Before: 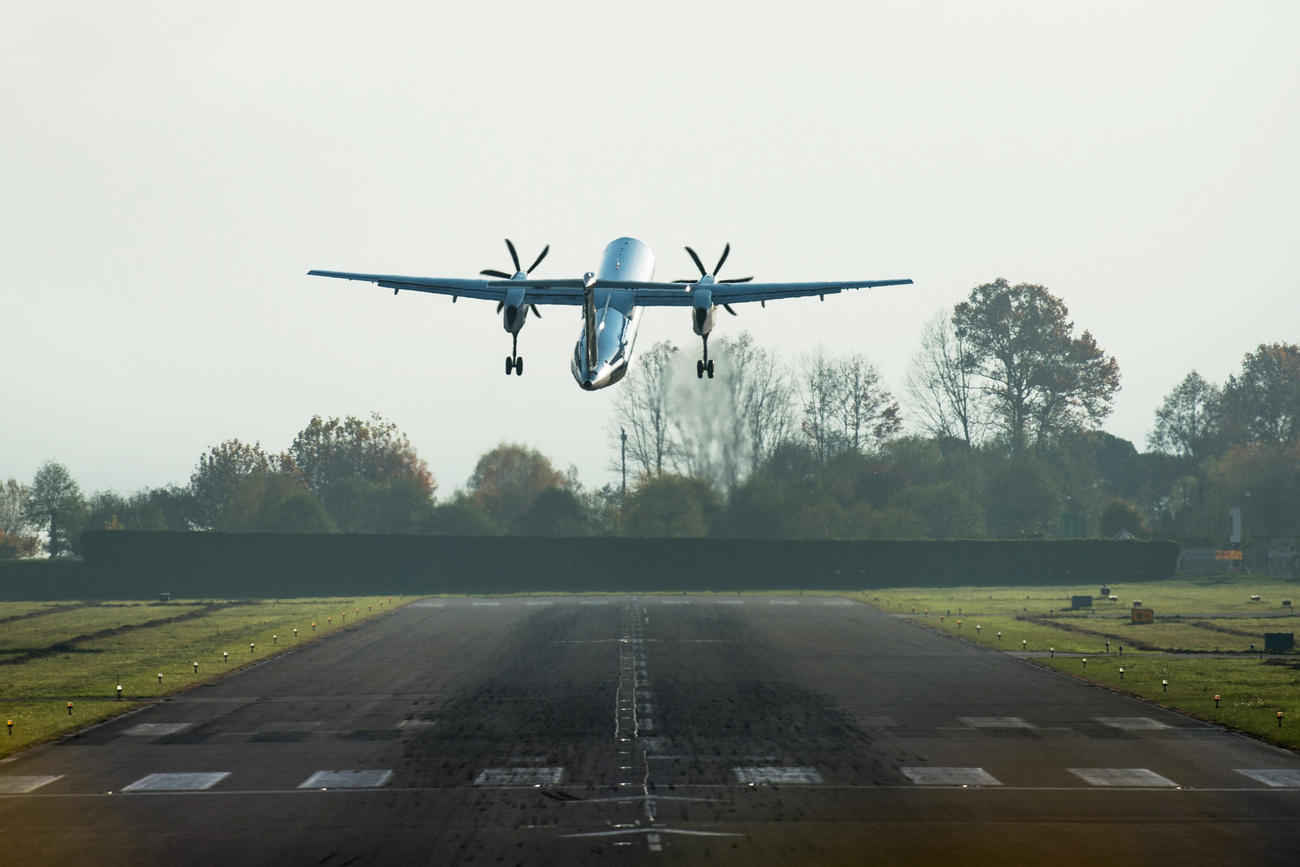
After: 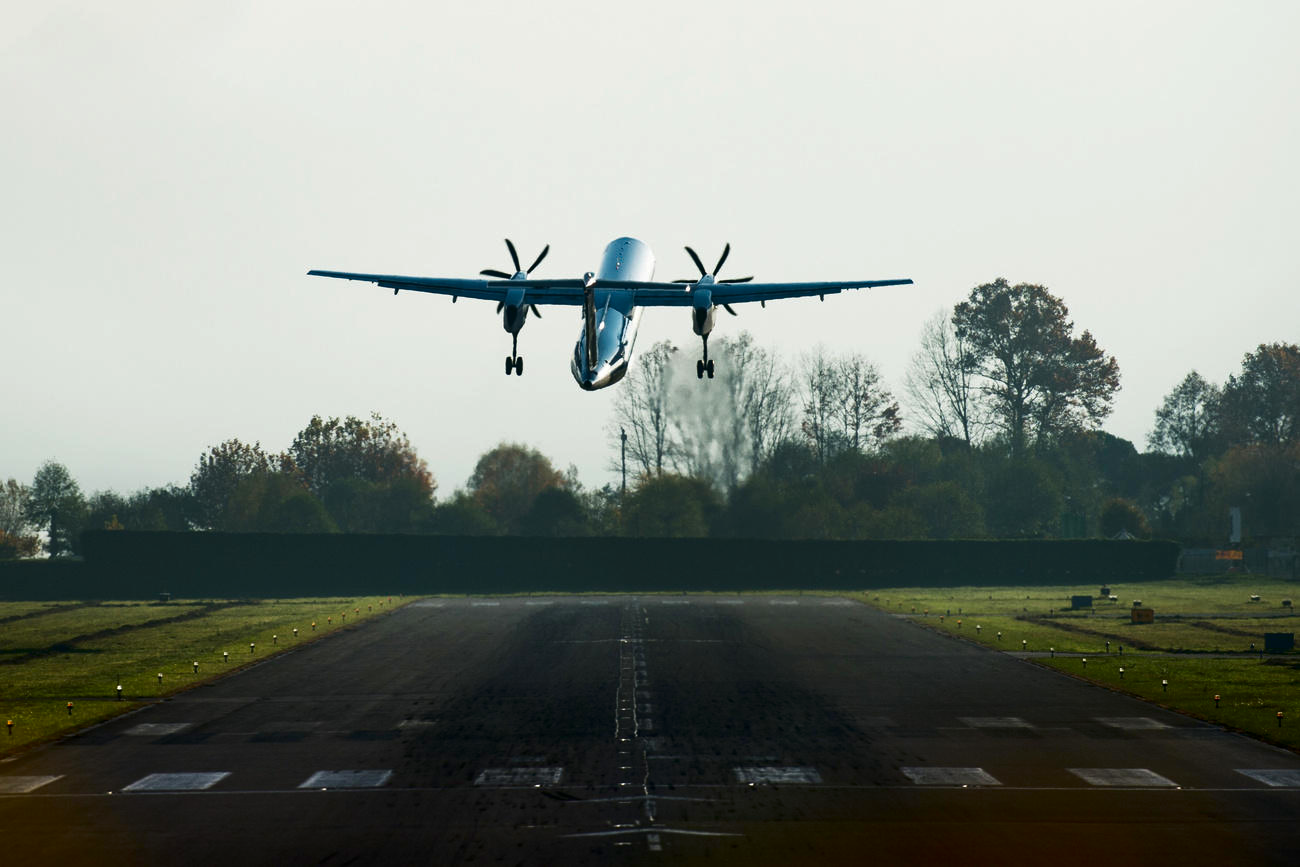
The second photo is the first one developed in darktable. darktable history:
contrast brightness saturation: contrast 0.126, brightness -0.232, saturation 0.145
